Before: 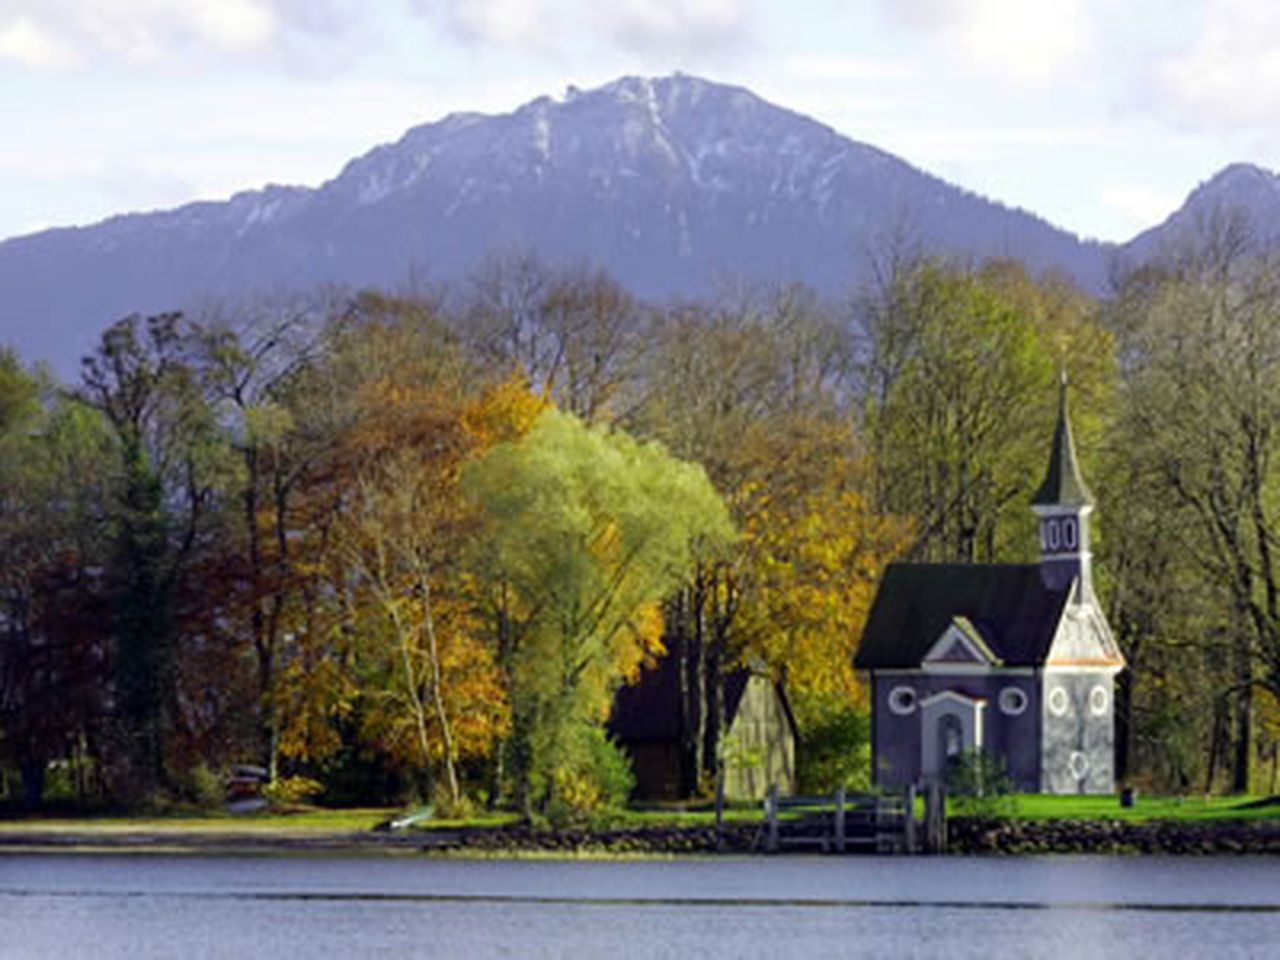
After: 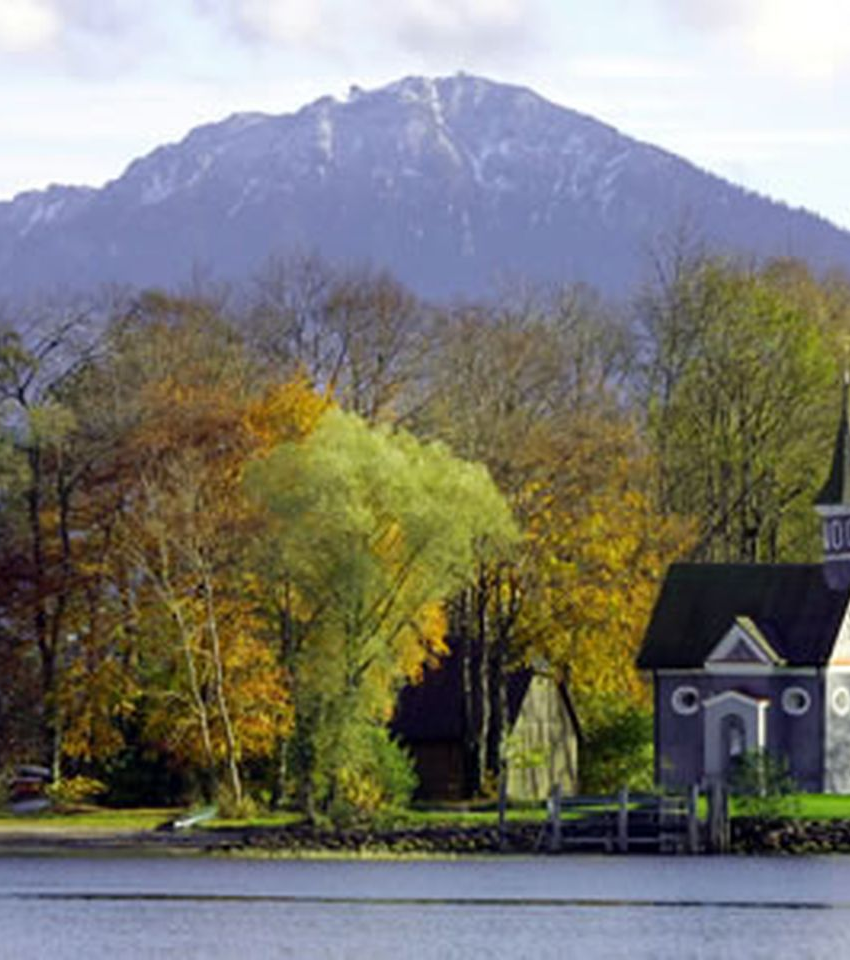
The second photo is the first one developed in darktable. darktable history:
crop: left 17.024%, right 16.55%
